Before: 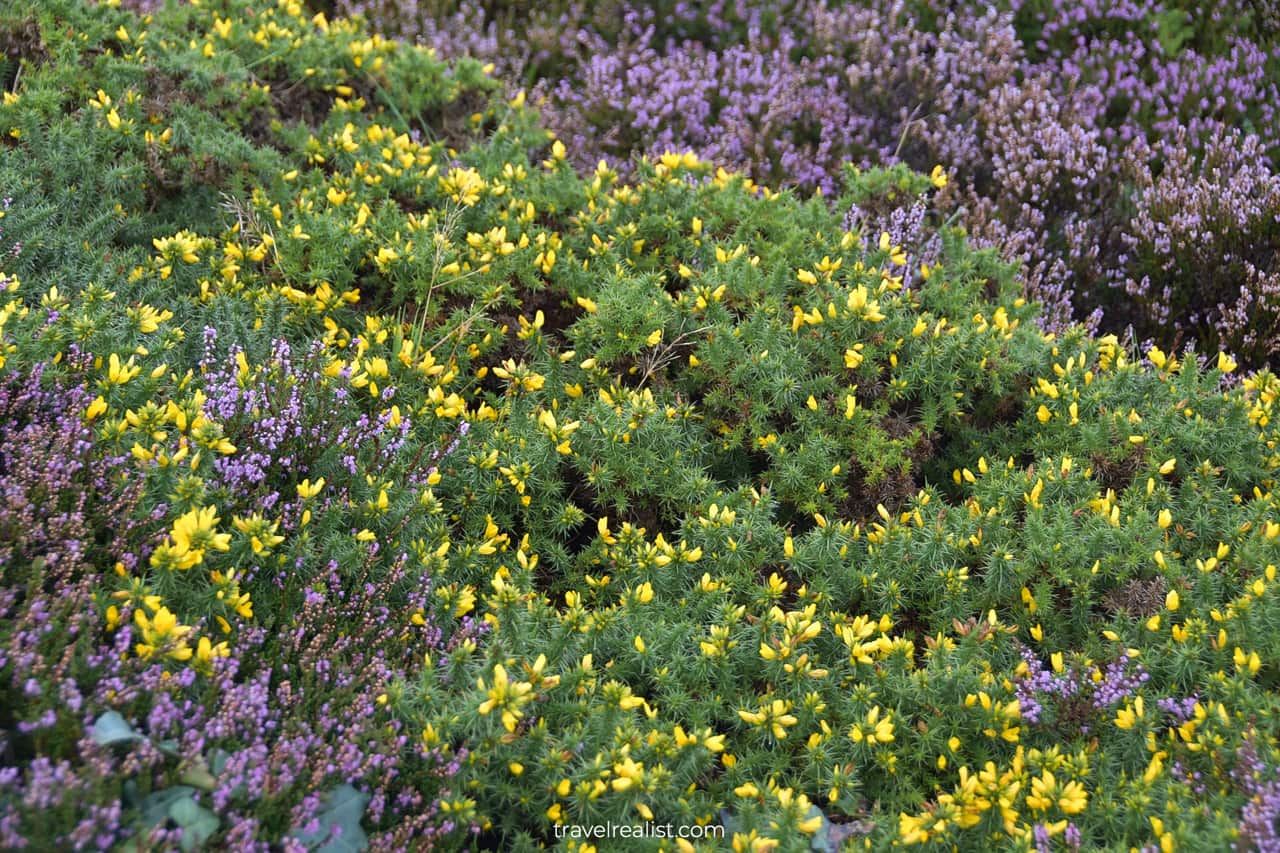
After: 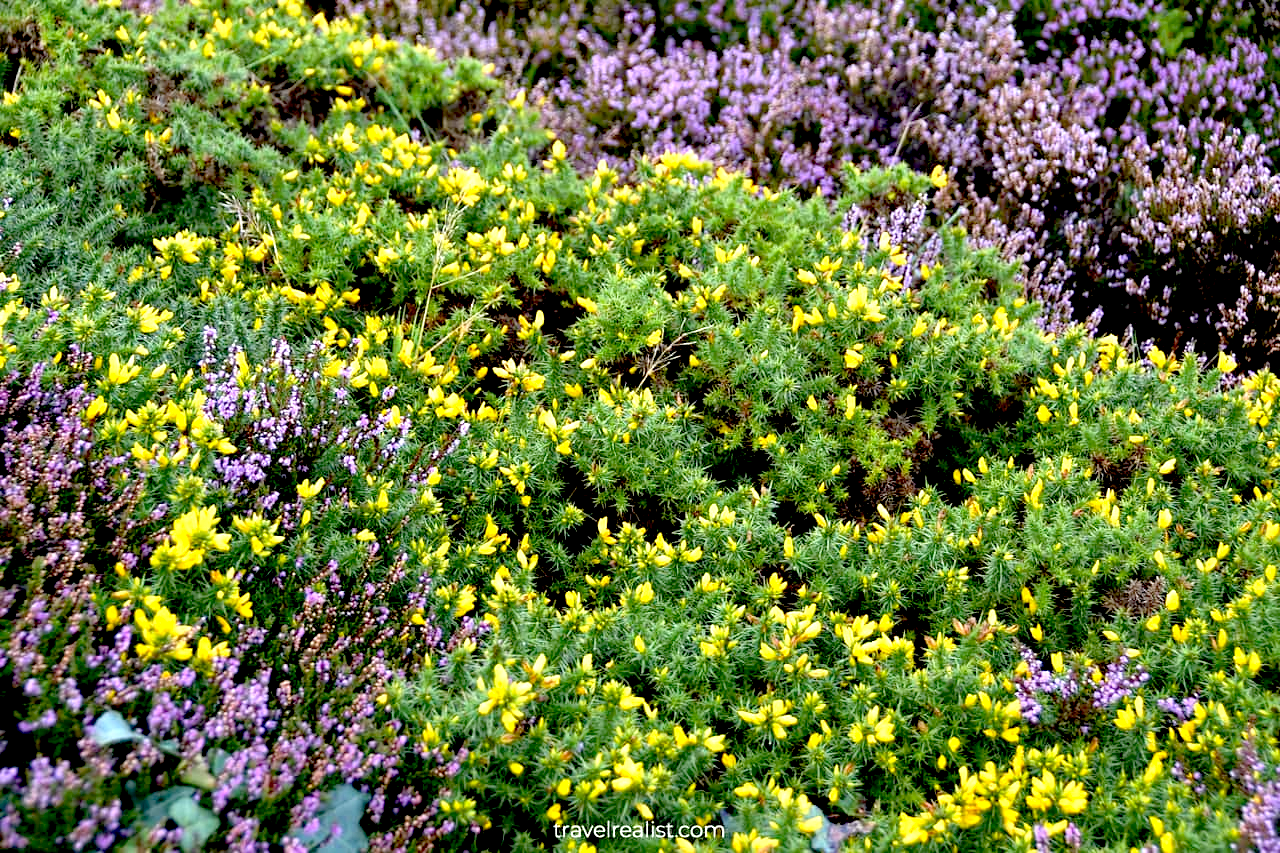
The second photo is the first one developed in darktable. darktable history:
exposure: black level correction 0.036, exposure 0.906 EV, compensate highlight preservation false
